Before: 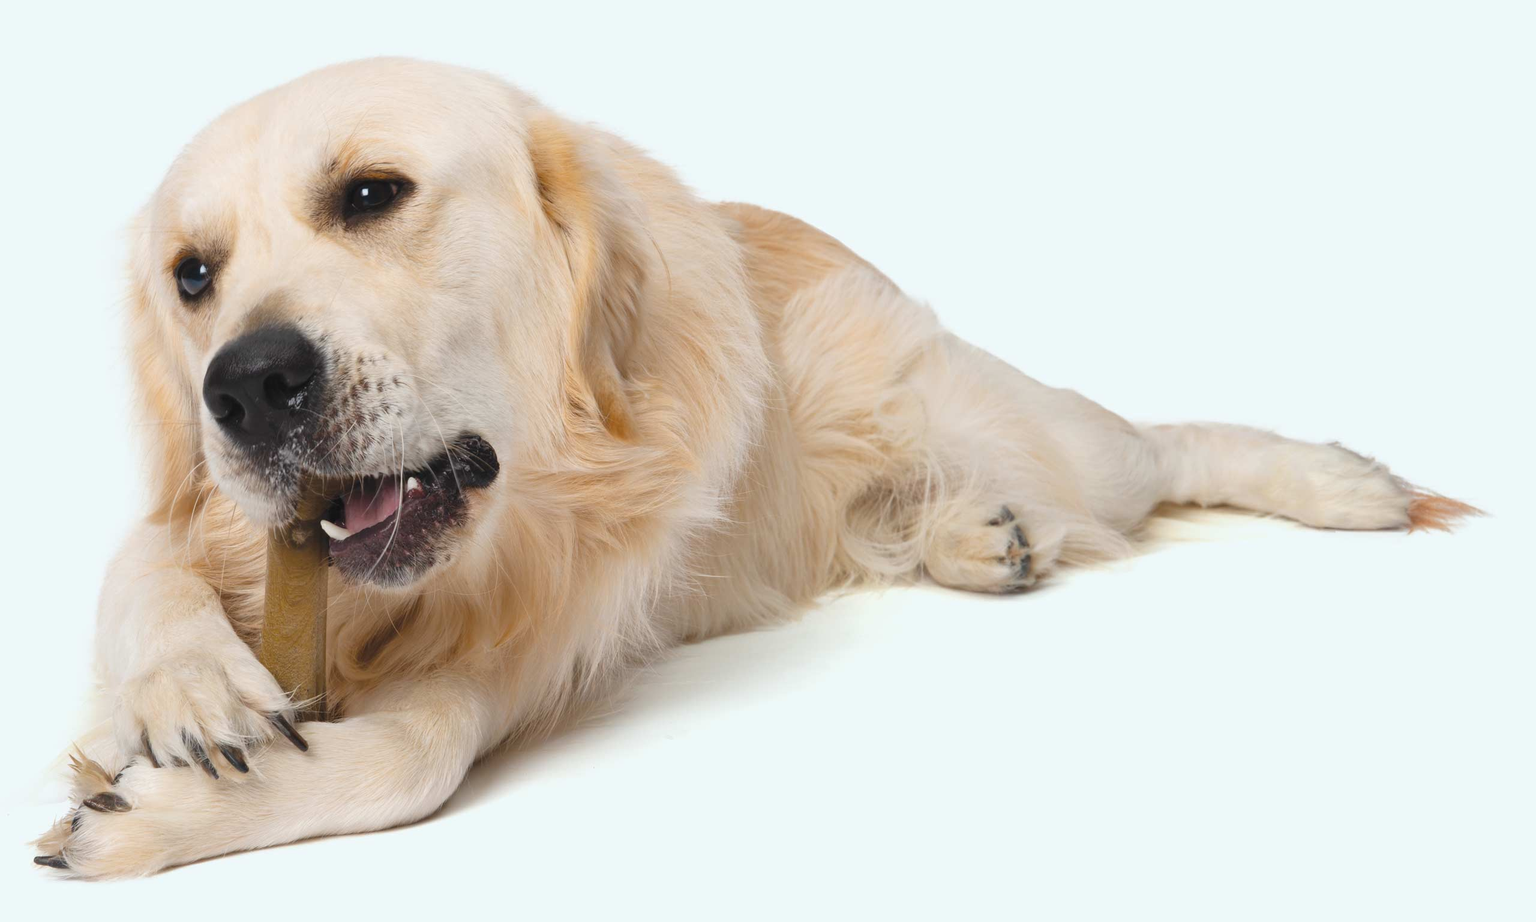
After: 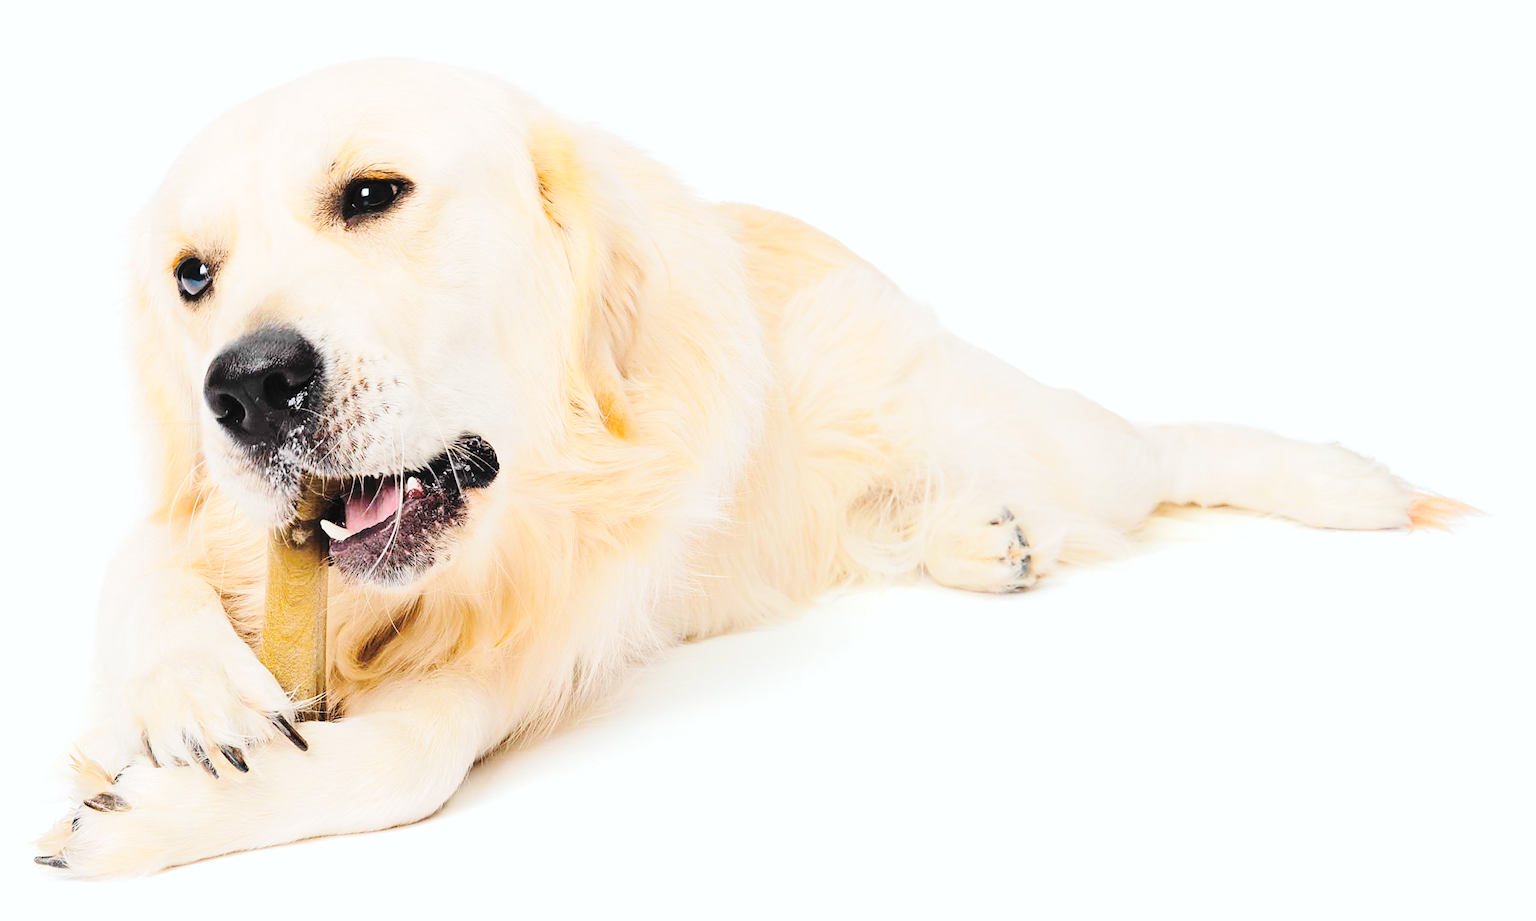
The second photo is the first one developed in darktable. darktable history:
exposure: exposure -0.003 EV, compensate exposure bias true, compensate highlight preservation false
tone equalizer: -7 EV 0.141 EV, -6 EV 0.586 EV, -5 EV 1.14 EV, -4 EV 1.33 EV, -3 EV 1.18 EV, -2 EV 0.6 EV, -1 EV 0.167 EV, edges refinement/feathering 500, mask exposure compensation -1.57 EV, preserve details no
base curve: curves: ch0 [(0, 0) (0.036, 0.025) (0.121, 0.166) (0.206, 0.329) (0.605, 0.79) (1, 1)], preserve colors none
sharpen: on, module defaults
